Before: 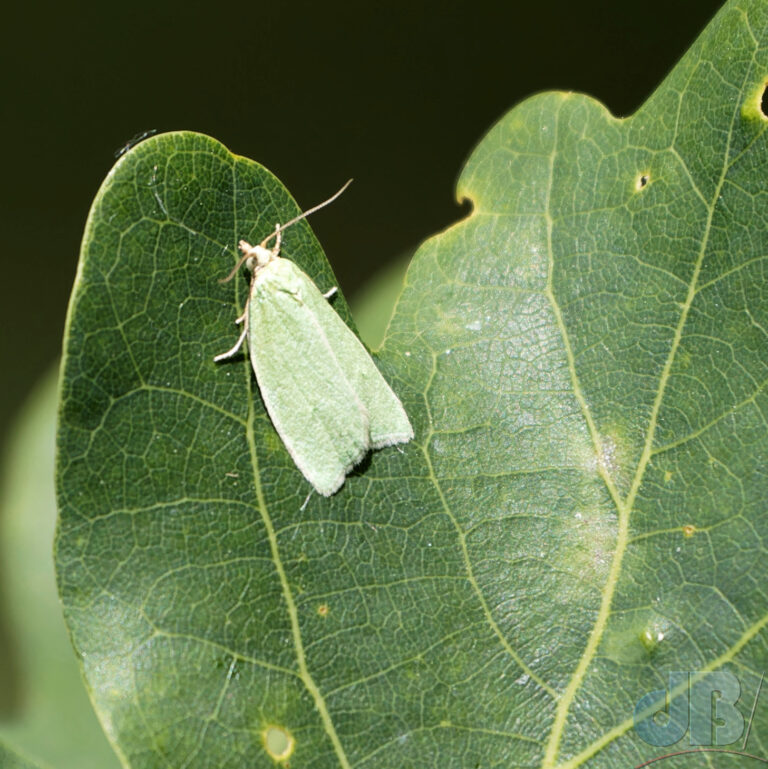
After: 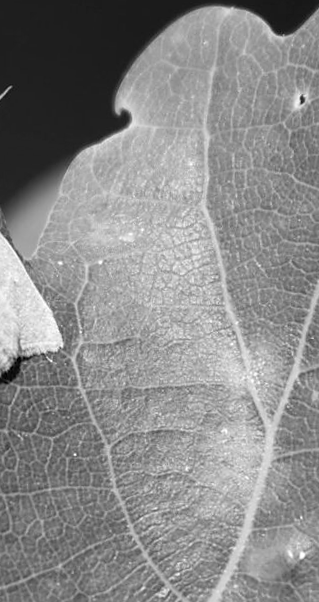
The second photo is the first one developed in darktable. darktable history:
crop: left 45.721%, top 13.393%, right 14.118%, bottom 10.01%
rotate and perspective: rotation 2.17°, automatic cropping off
sharpen: radius 1.458, amount 0.398, threshold 1.271
color correction: saturation 0.57
monochrome: a 1.94, b -0.638
